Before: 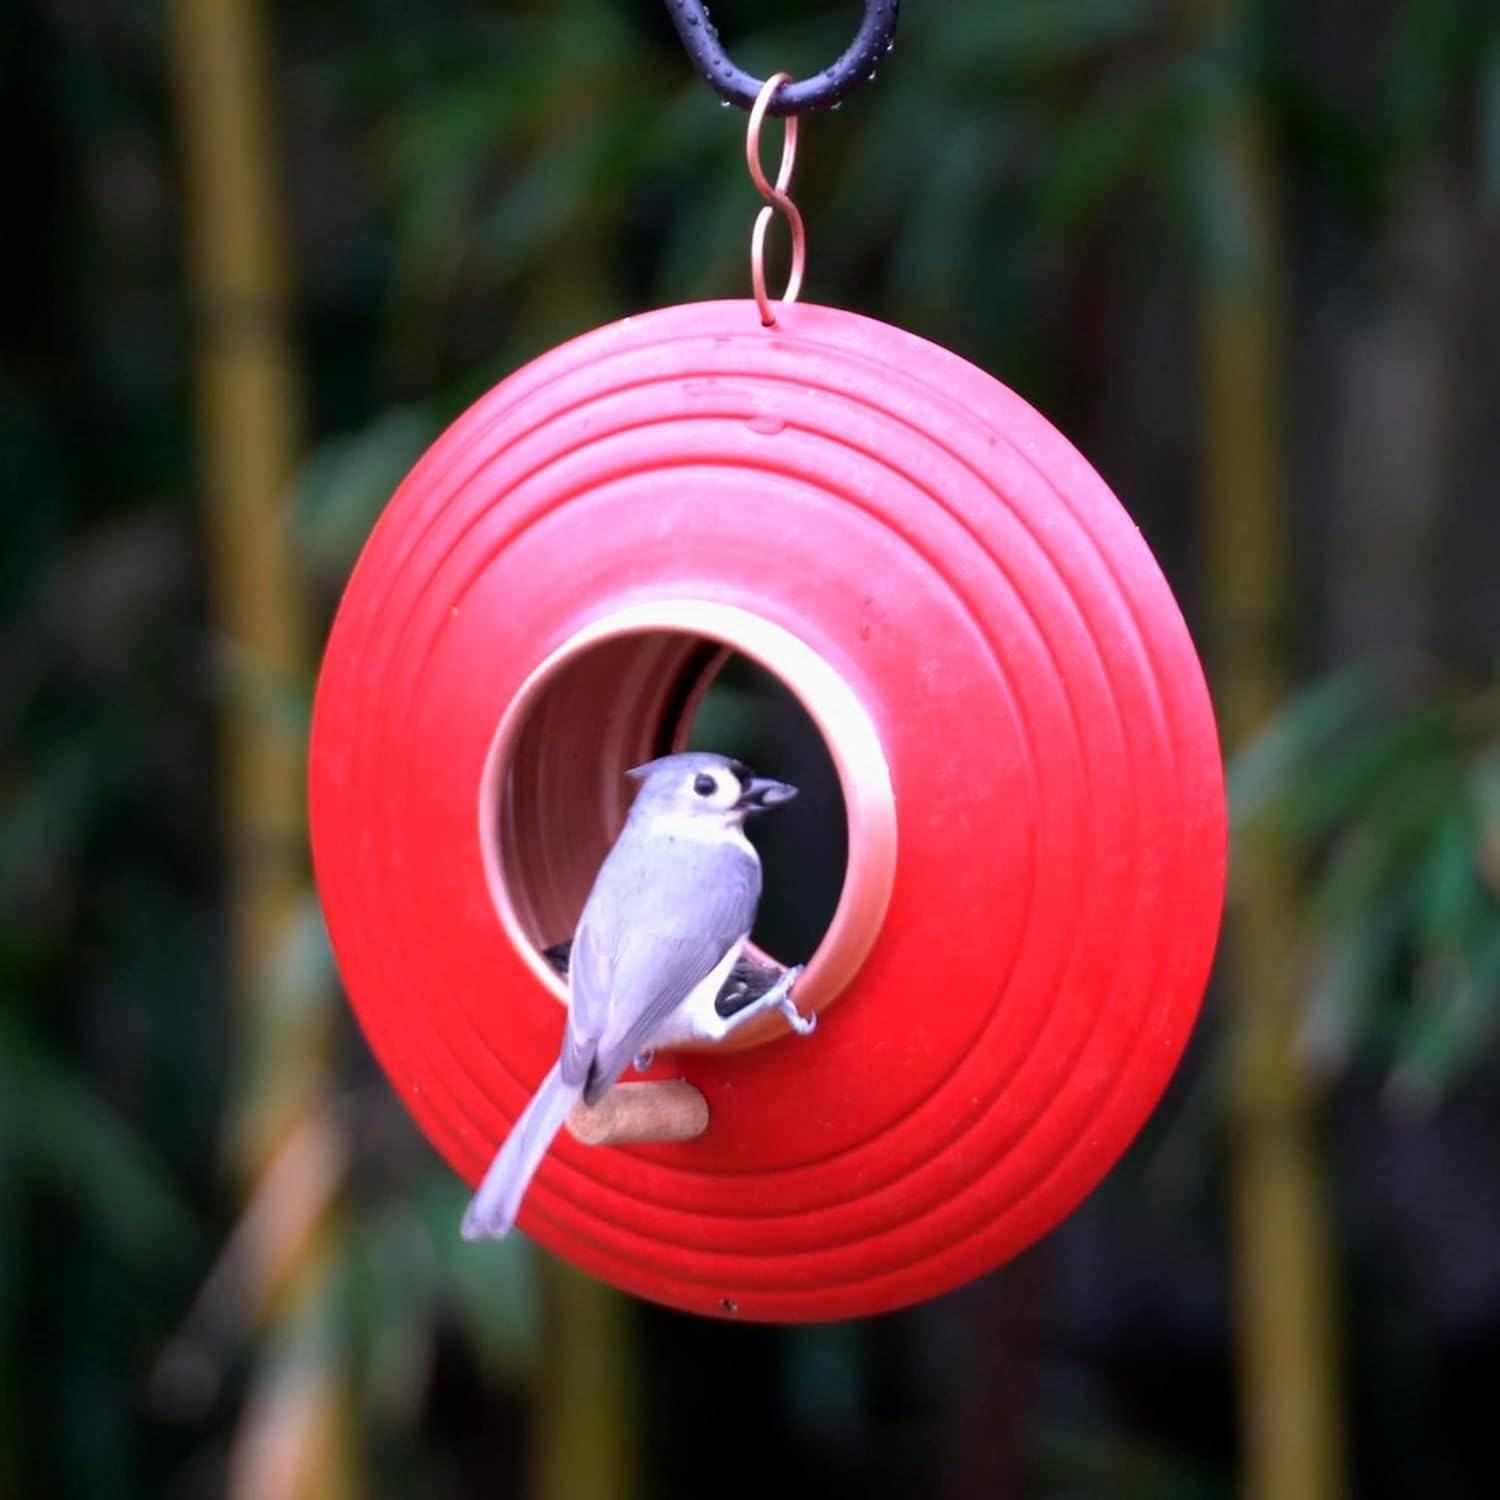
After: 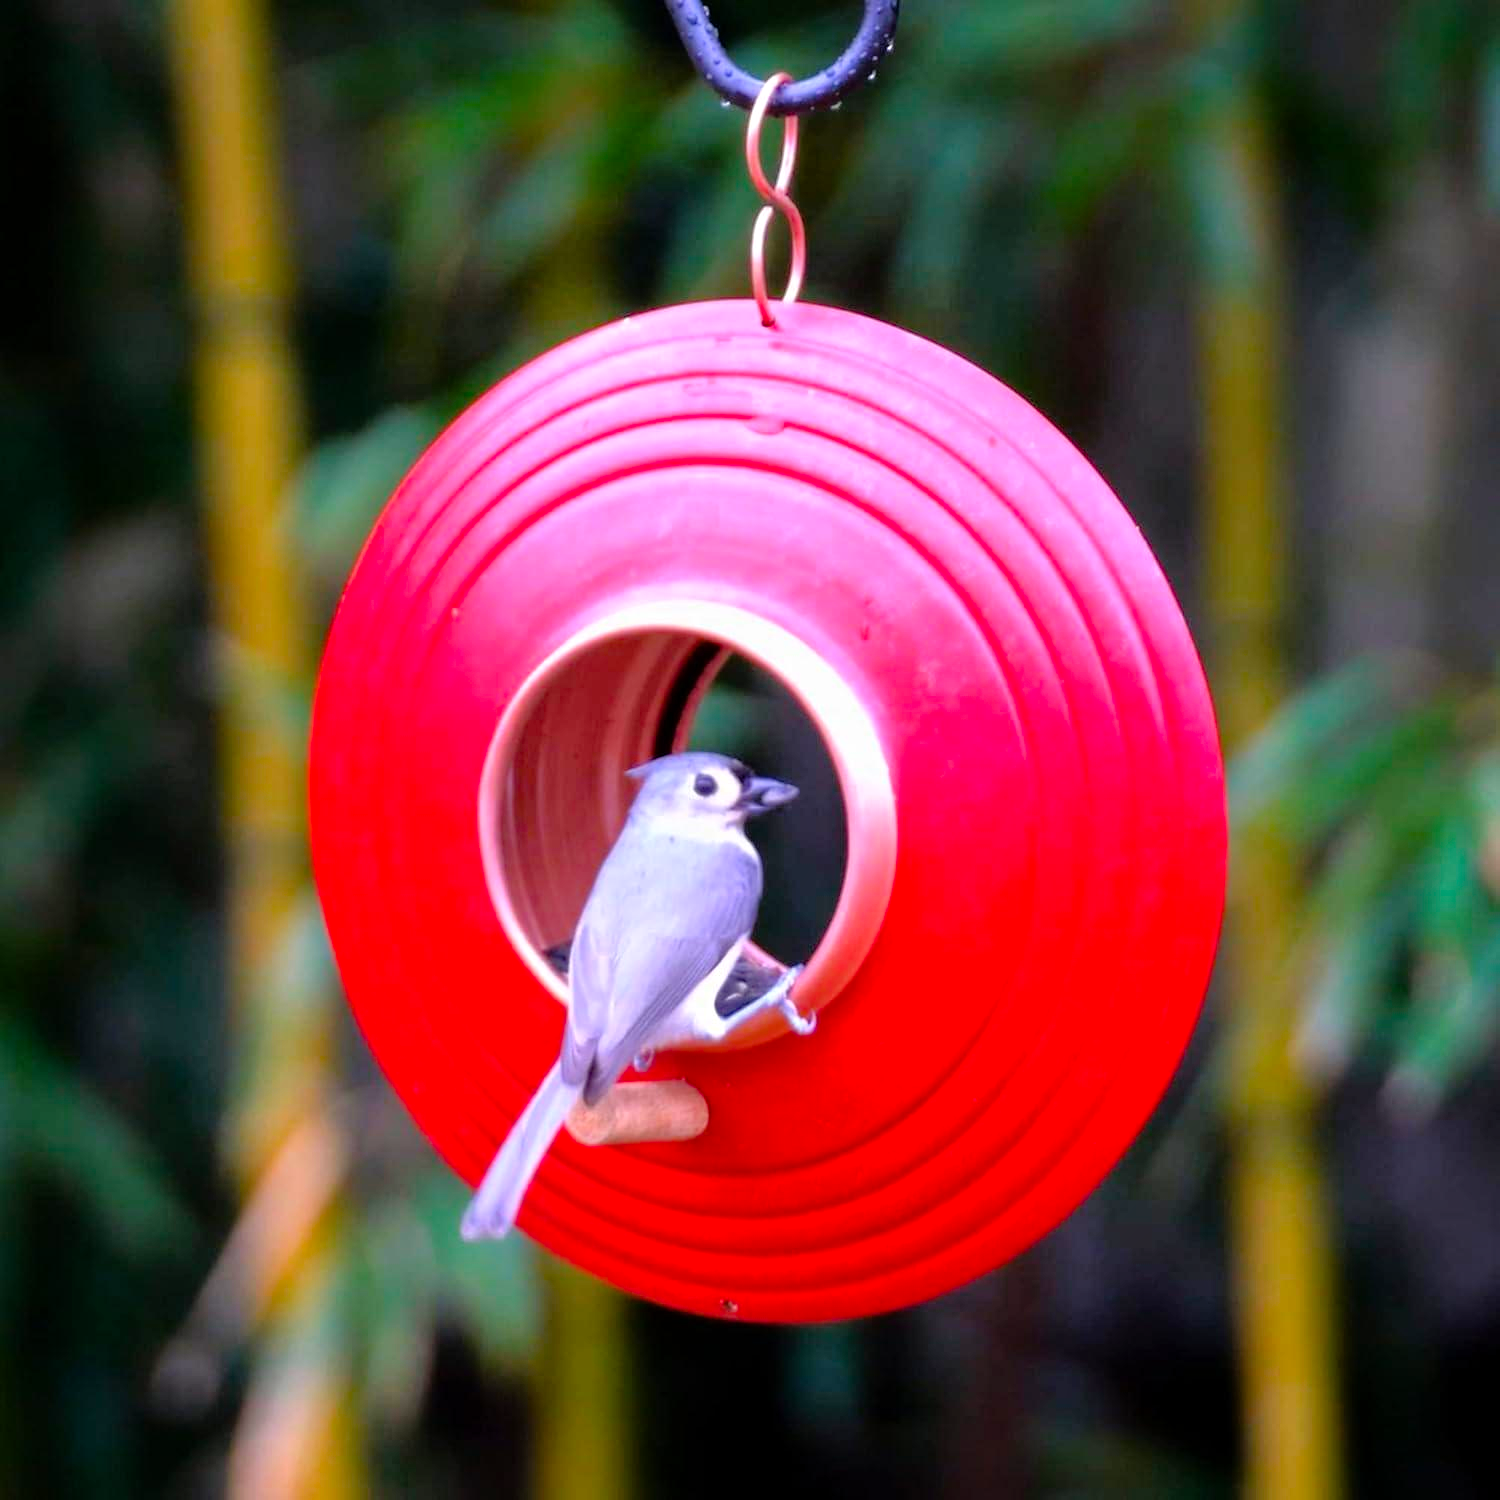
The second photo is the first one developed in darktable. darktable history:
color balance rgb: perceptual saturation grading › global saturation 30%, global vibrance 20%
tone equalizer: -7 EV 0.15 EV, -6 EV 0.6 EV, -5 EV 1.15 EV, -4 EV 1.33 EV, -3 EV 1.15 EV, -2 EV 0.6 EV, -1 EV 0.15 EV, mask exposure compensation -0.5 EV
